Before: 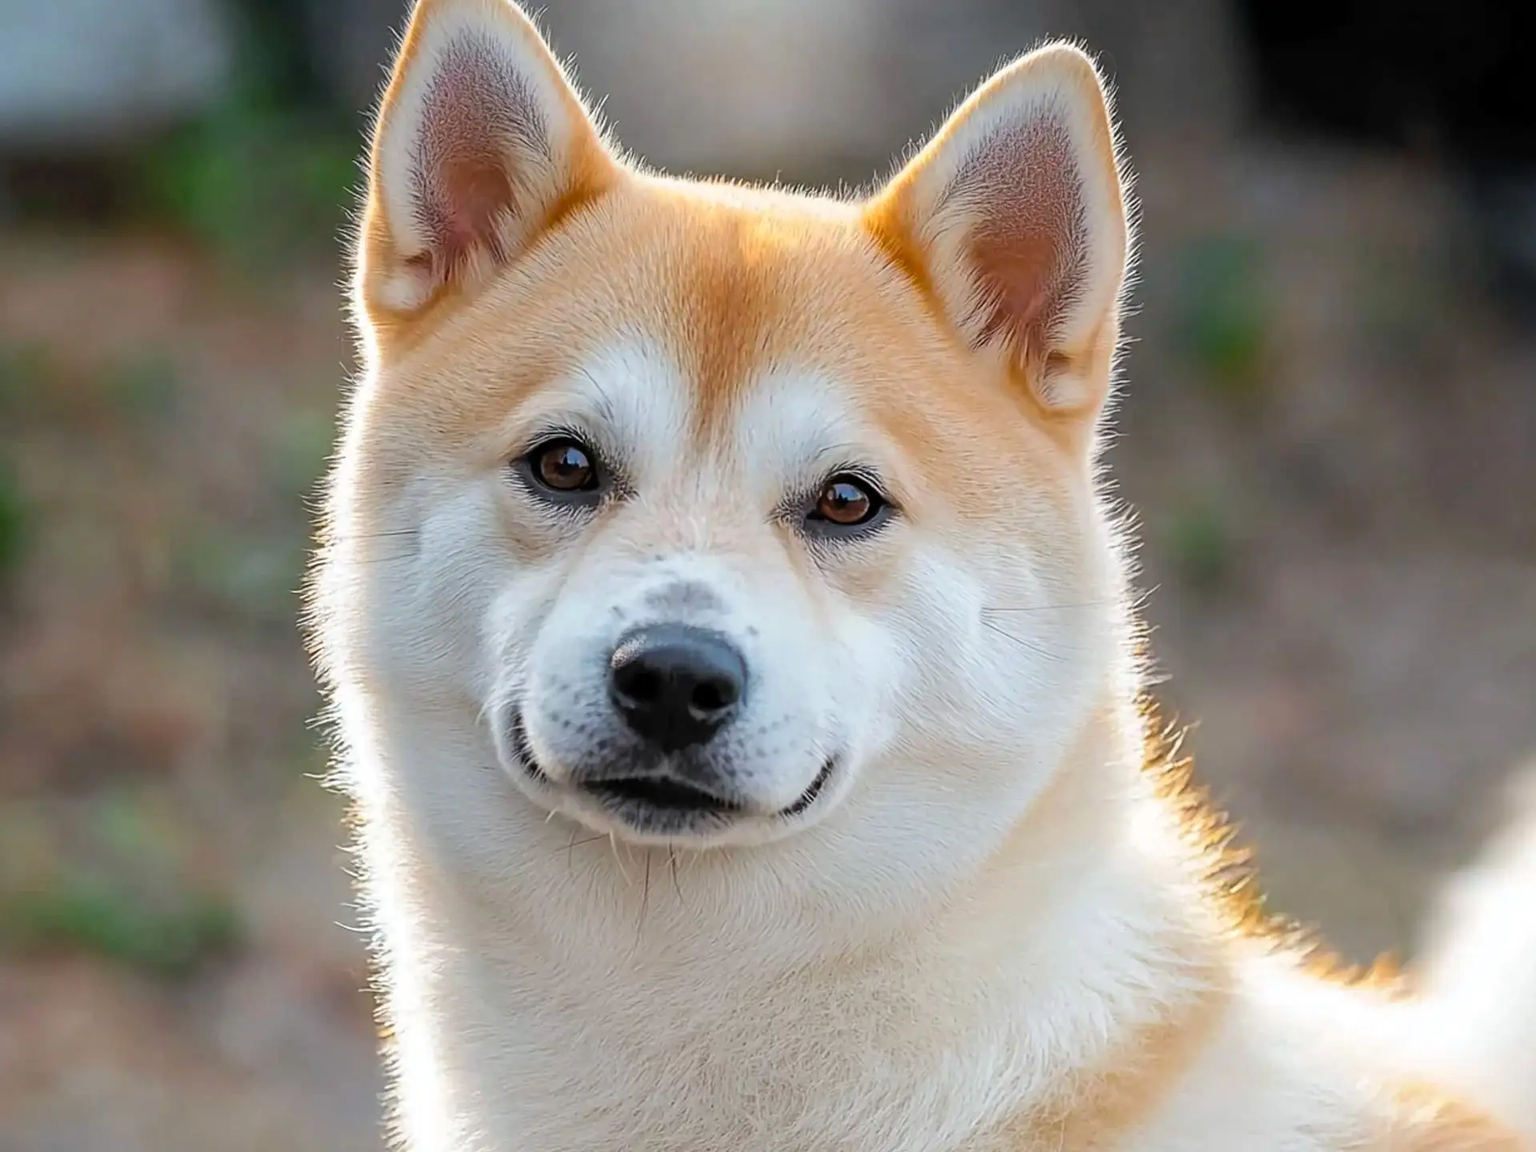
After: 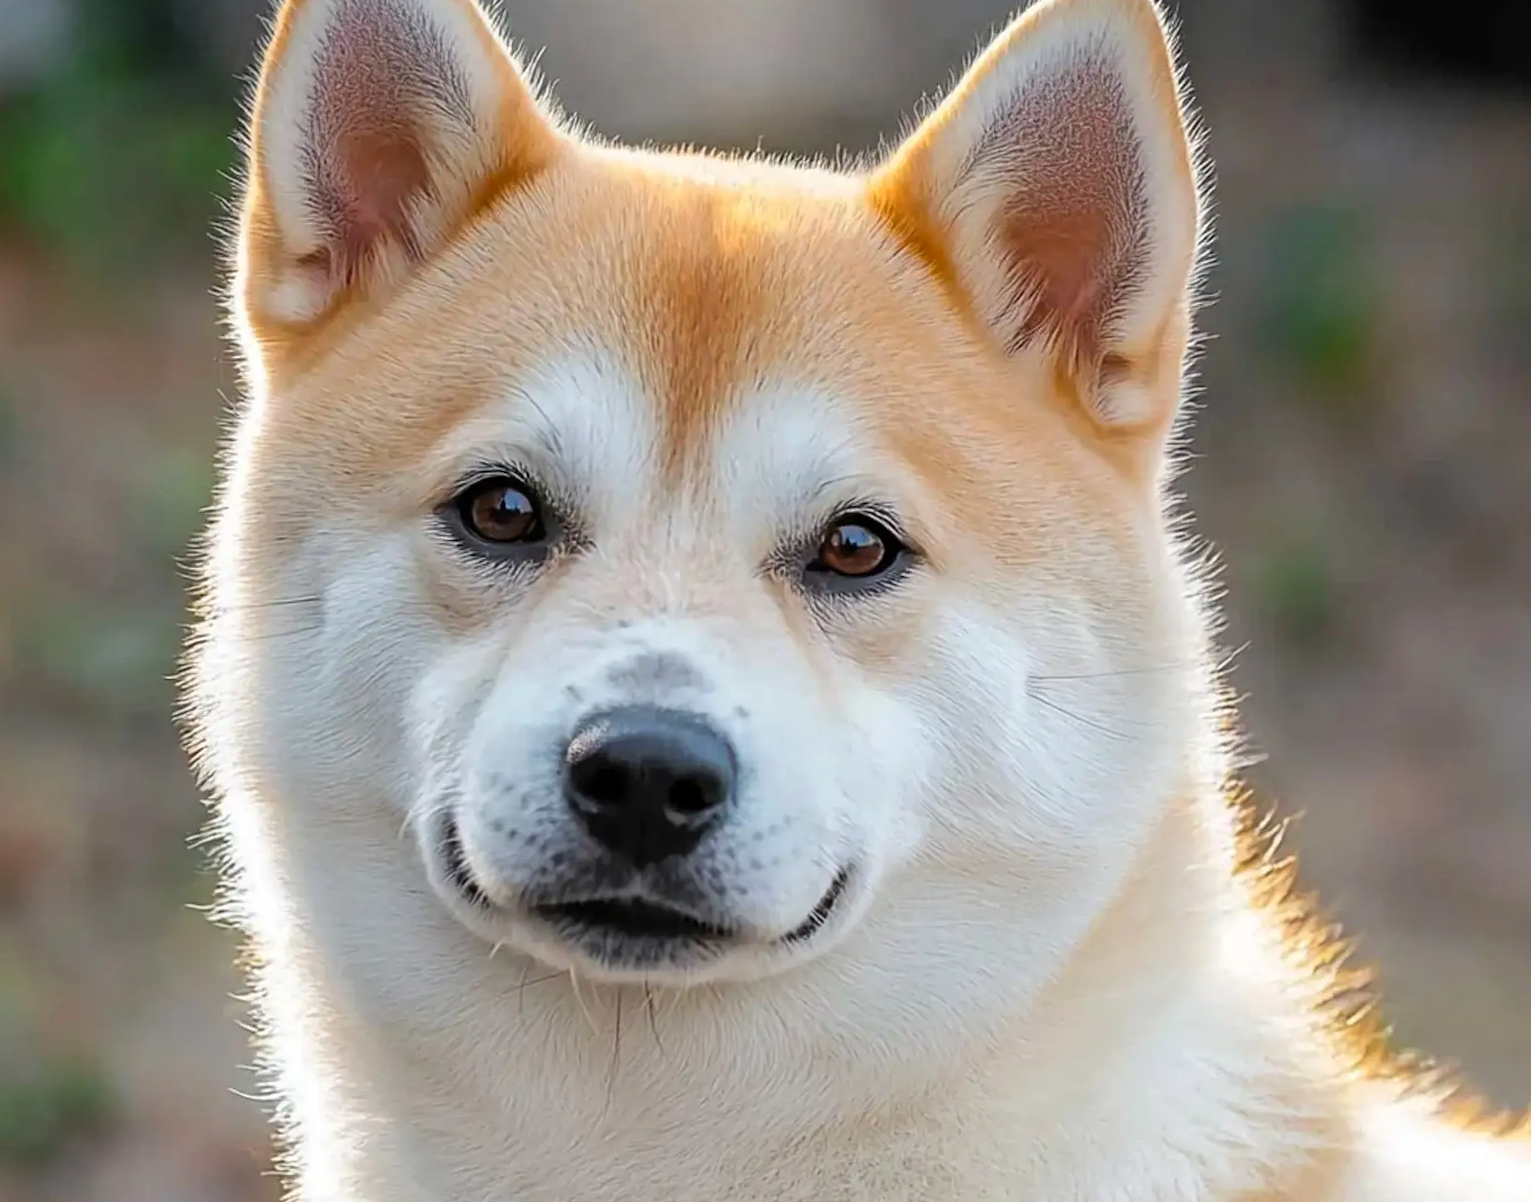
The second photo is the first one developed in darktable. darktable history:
rotate and perspective: rotation -1.42°, crop left 0.016, crop right 0.984, crop top 0.035, crop bottom 0.965
crop: left 9.929%, top 3.475%, right 9.188%, bottom 9.529%
